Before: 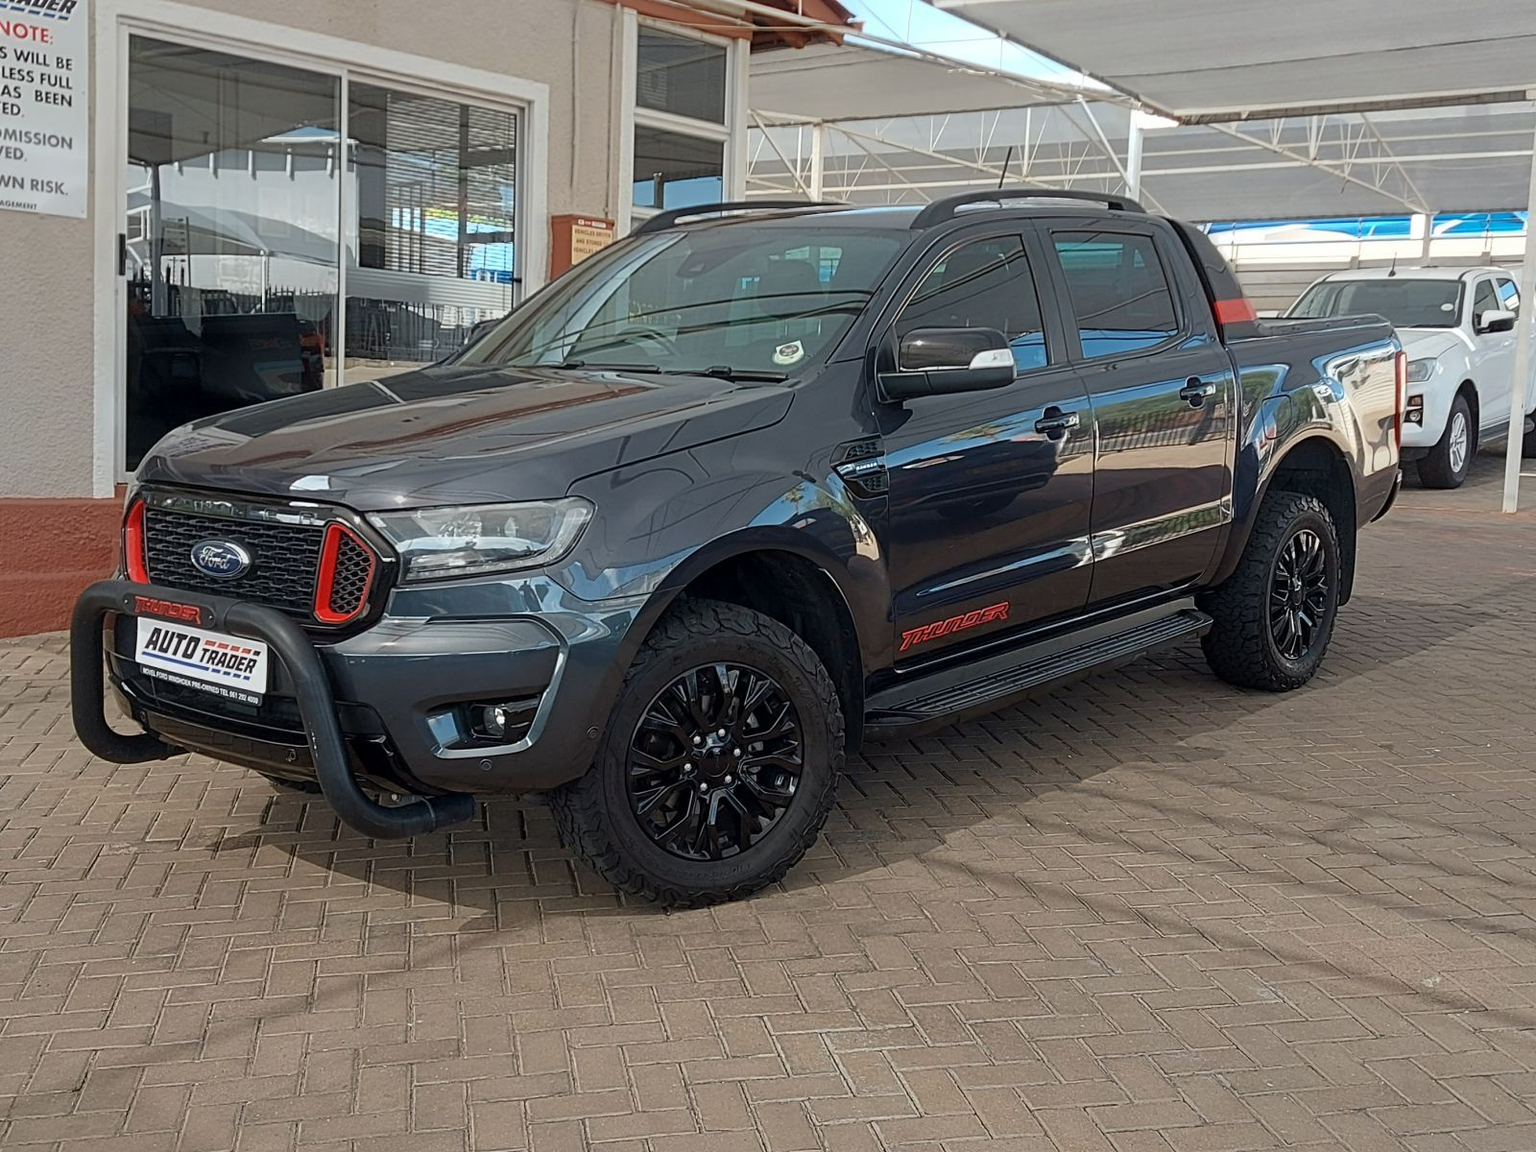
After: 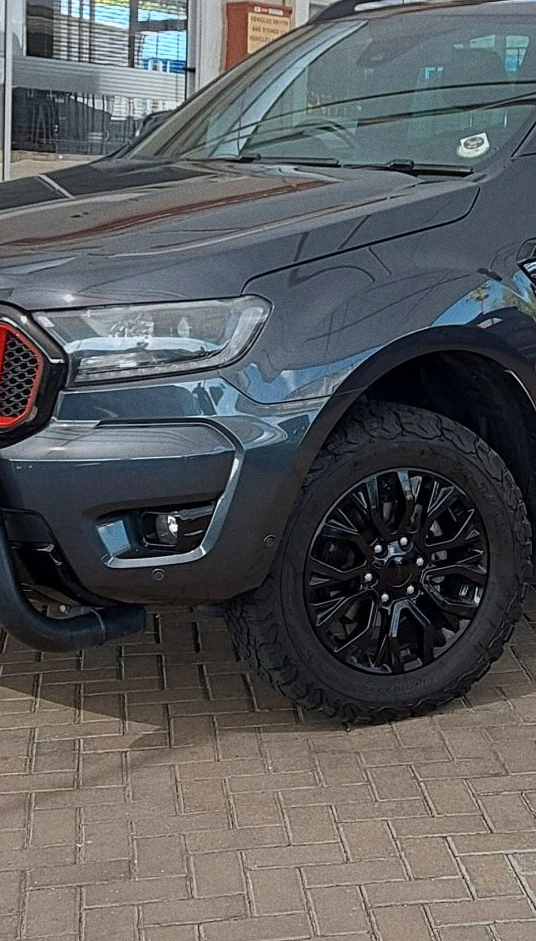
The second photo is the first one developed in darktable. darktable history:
crop and rotate: left 21.77%, top 18.528%, right 44.676%, bottom 2.997%
grain: coarseness 0.09 ISO
white balance: red 0.983, blue 1.036
